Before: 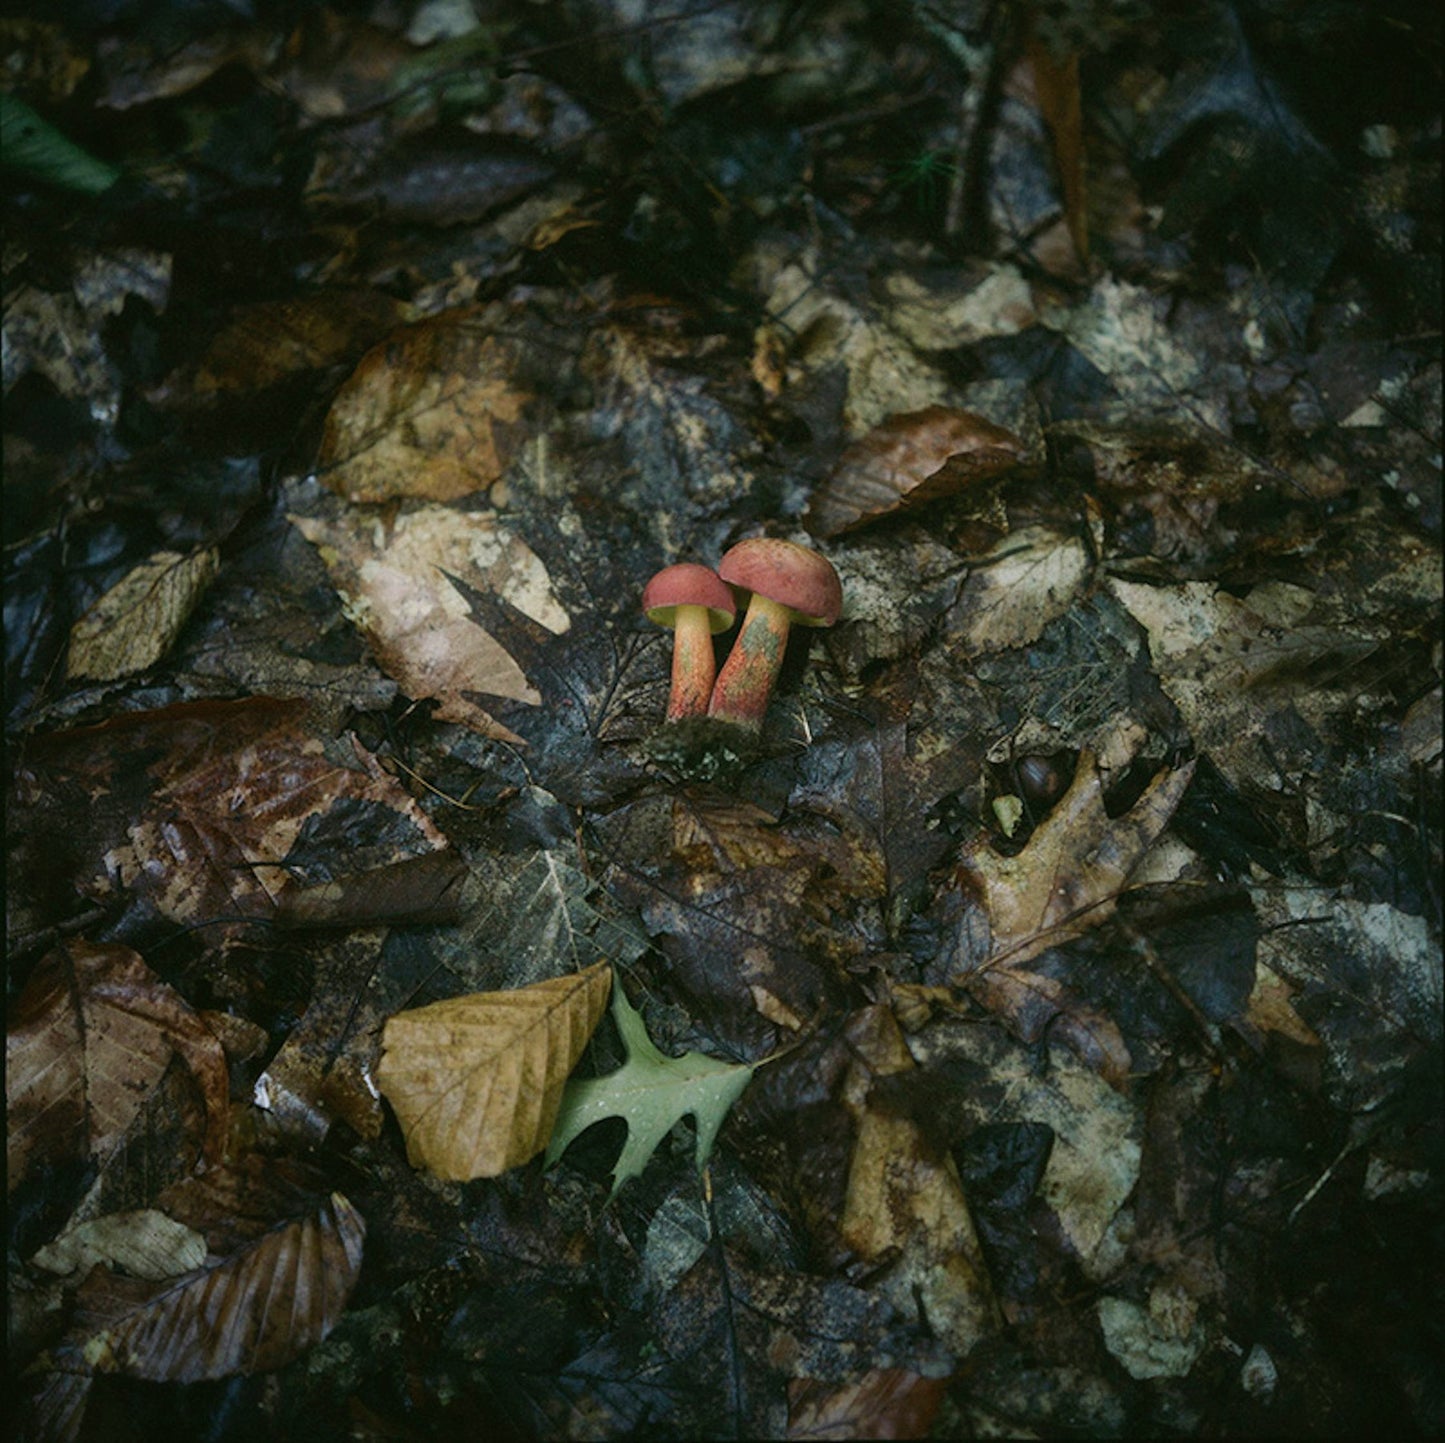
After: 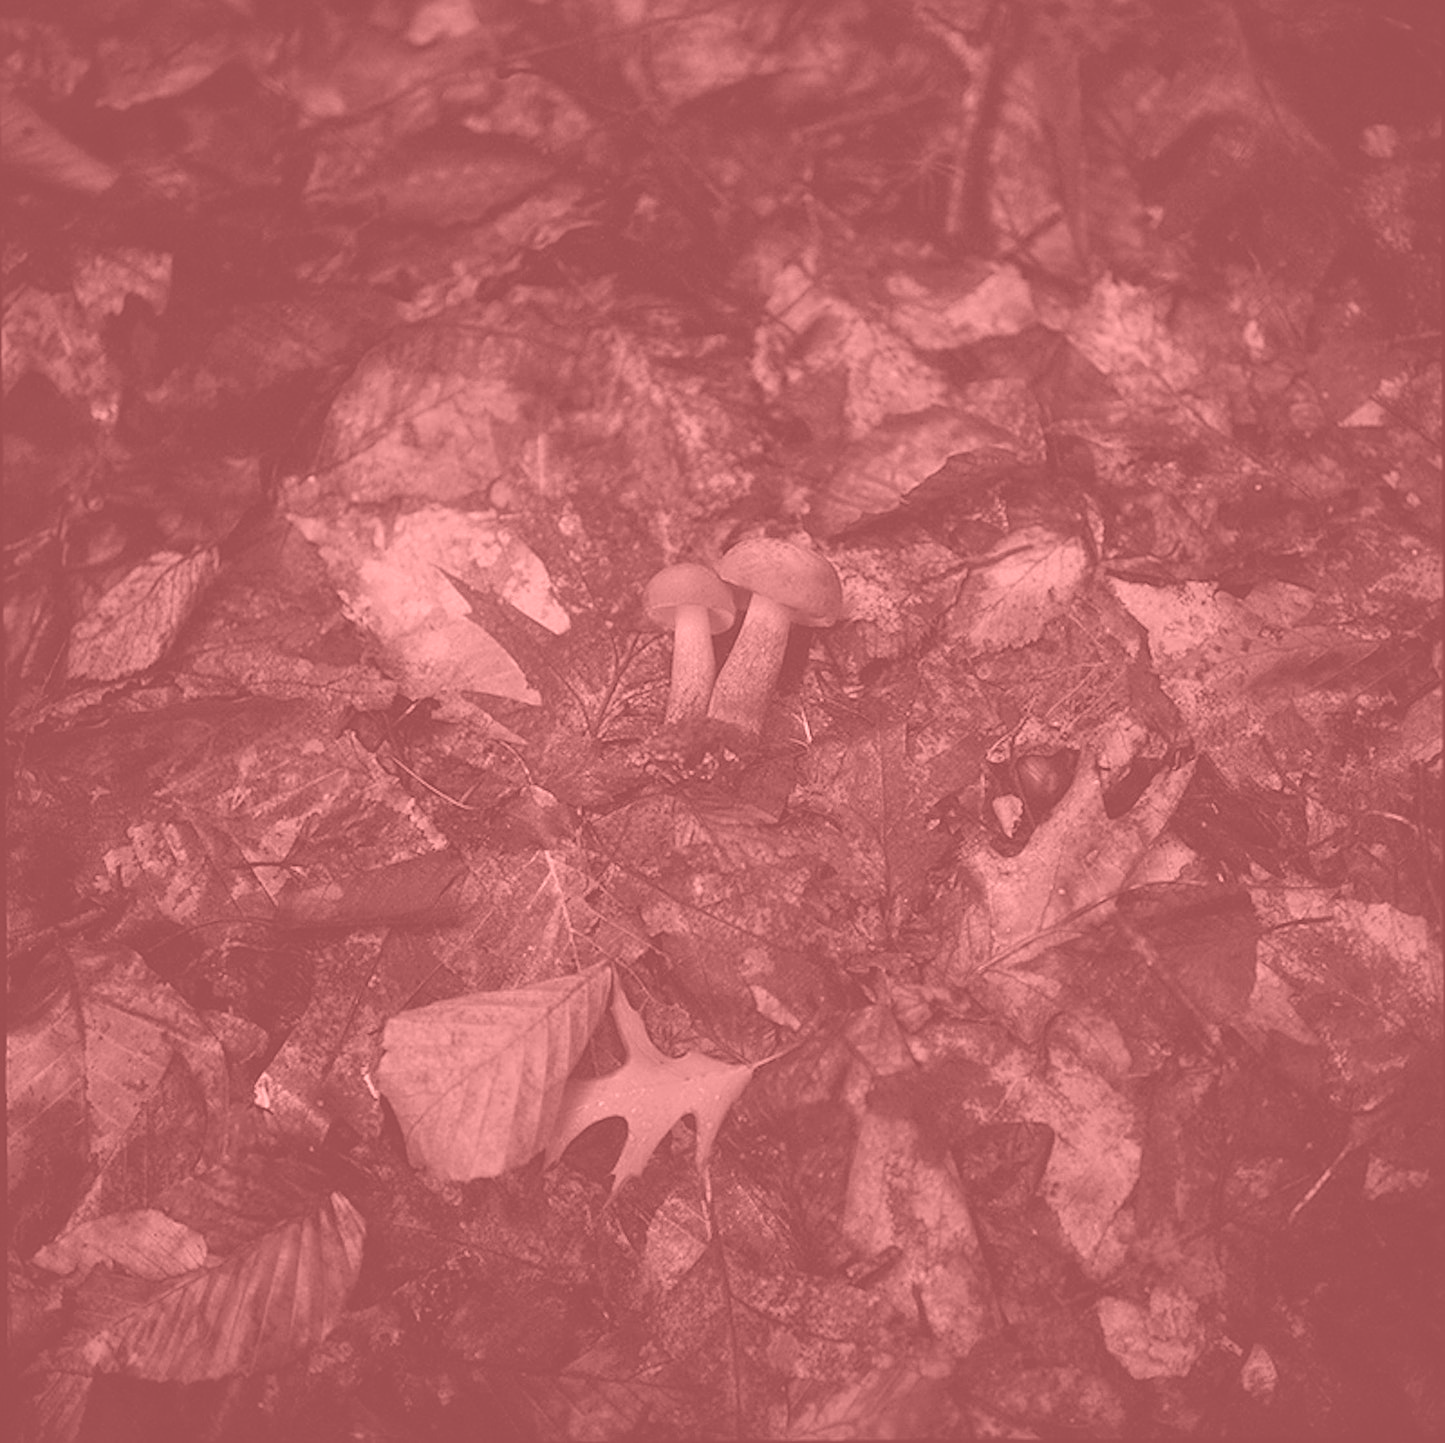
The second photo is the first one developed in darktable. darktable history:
sharpen: on, module defaults
colorize: saturation 51%, source mix 50.67%, lightness 50.67%
